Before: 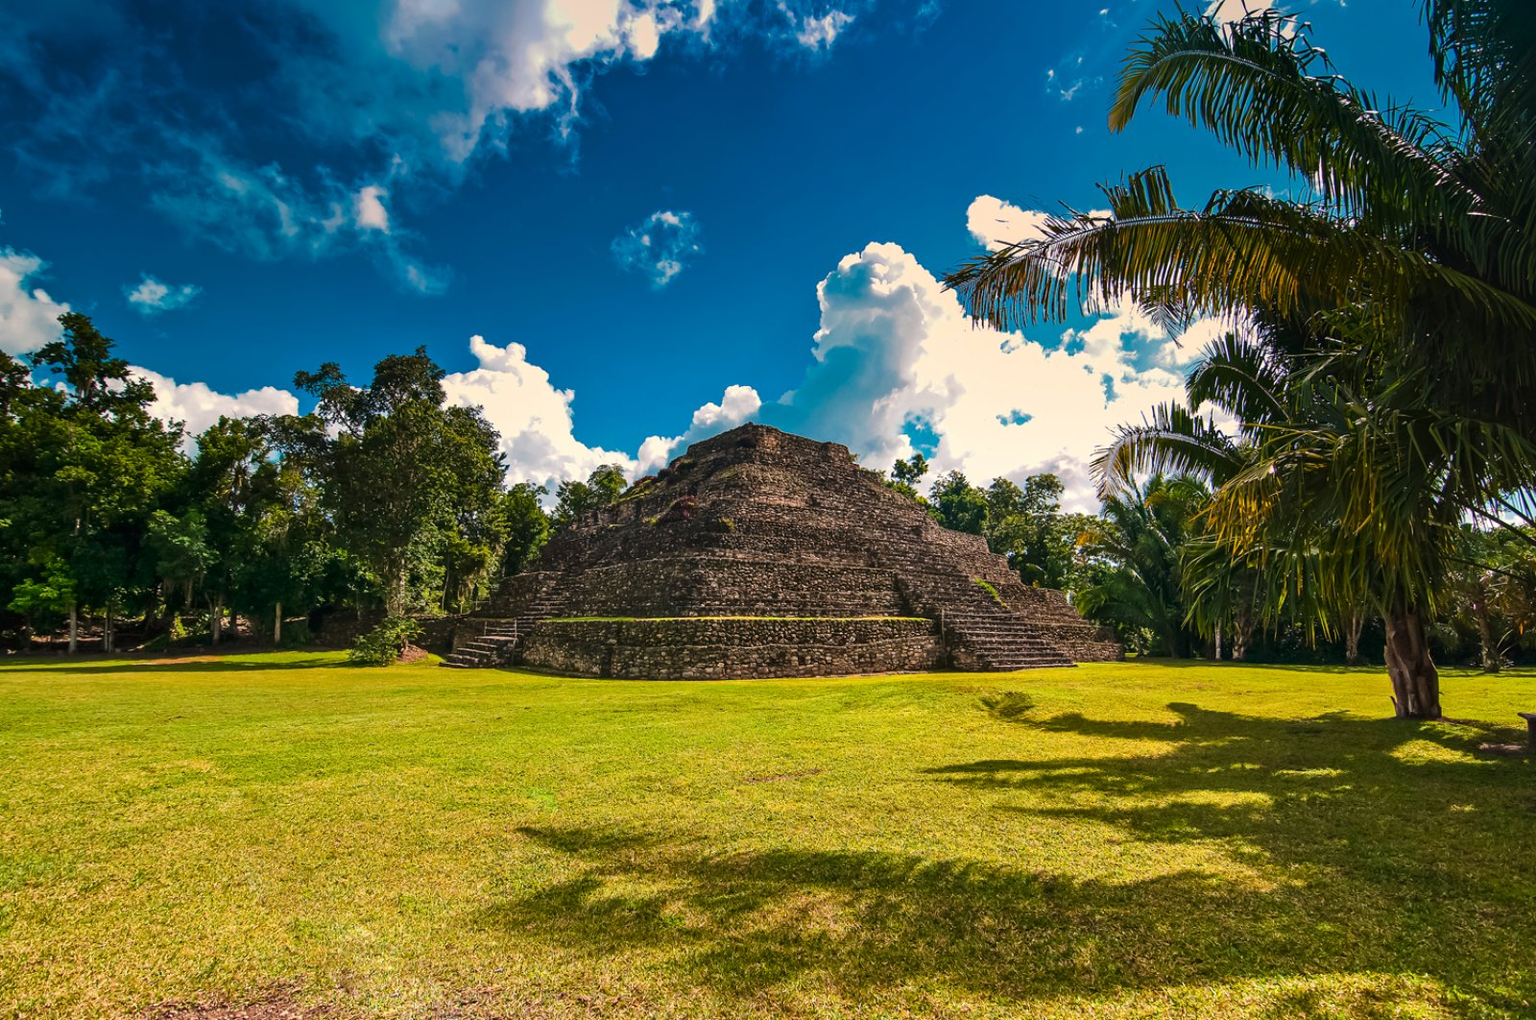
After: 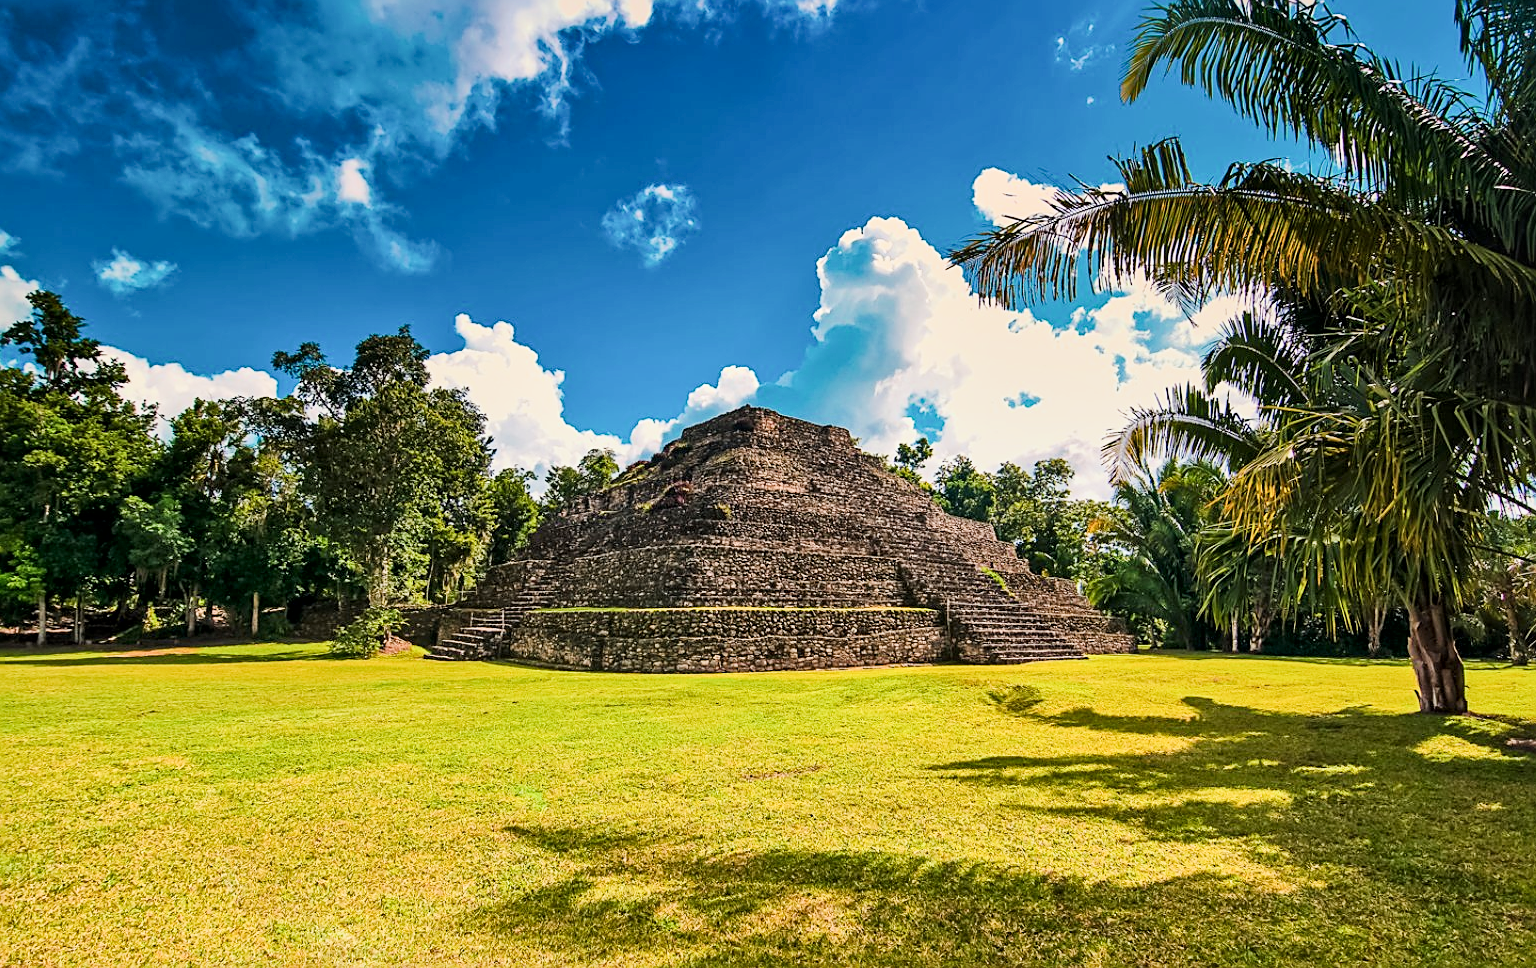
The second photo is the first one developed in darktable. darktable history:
sharpen: on, module defaults
exposure: black level correction 0, exposure 1.01 EV, compensate exposure bias true, compensate highlight preservation false
crop: left 2.129%, top 3.336%, right 0.981%, bottom 4.923%
local contrast: mode bilateral grid, contrast 21, coarseness 49, detail 132%, midtone range 0.2
filmic rgb: black relative exposure -16 EV, white relative exposure 6.85 EV, hardness 4.69
shadows and highlights: shadows 31.26, highlights 1.98, soften with gaussian
contrast brightness saturation: contrast 0.082, saturation 0.025
